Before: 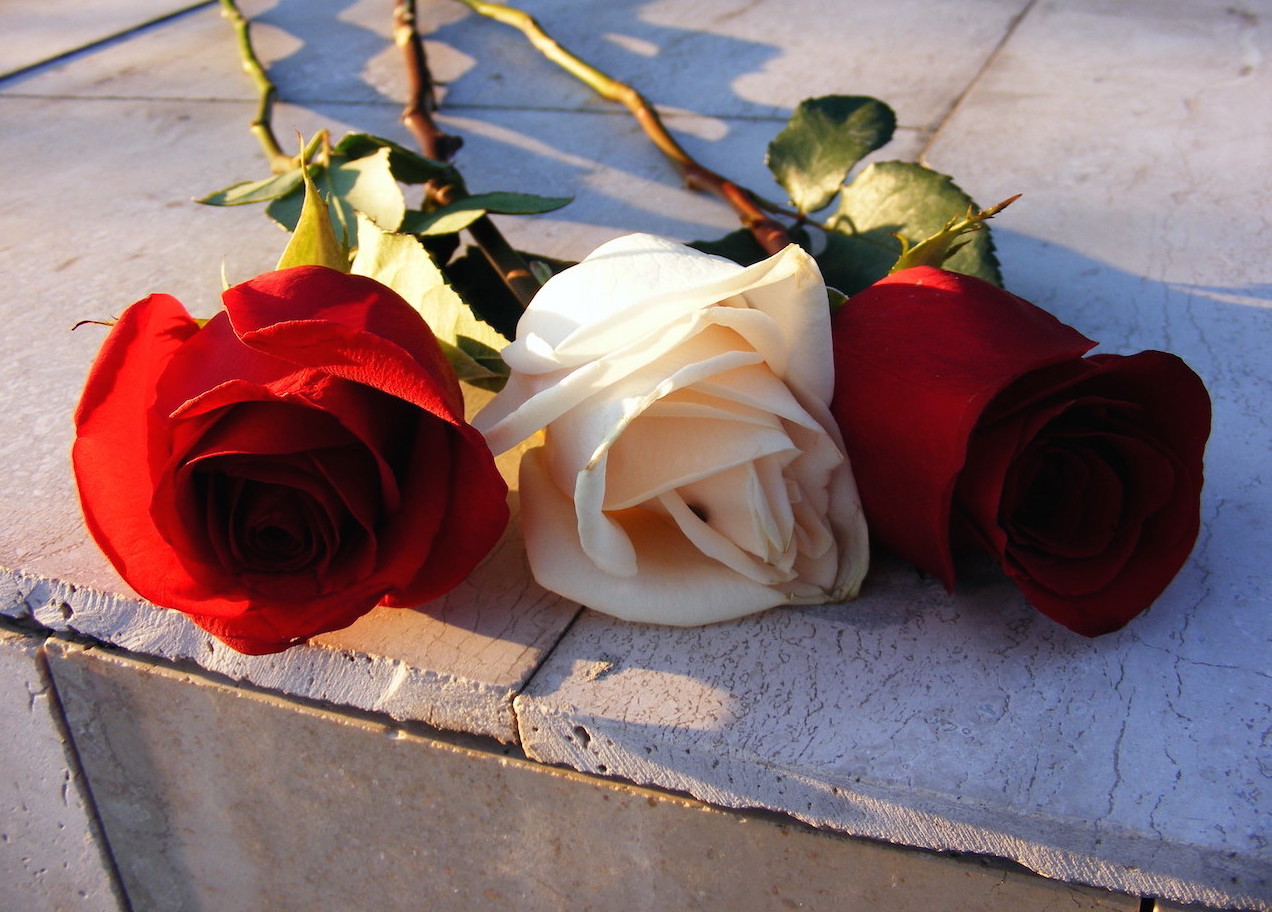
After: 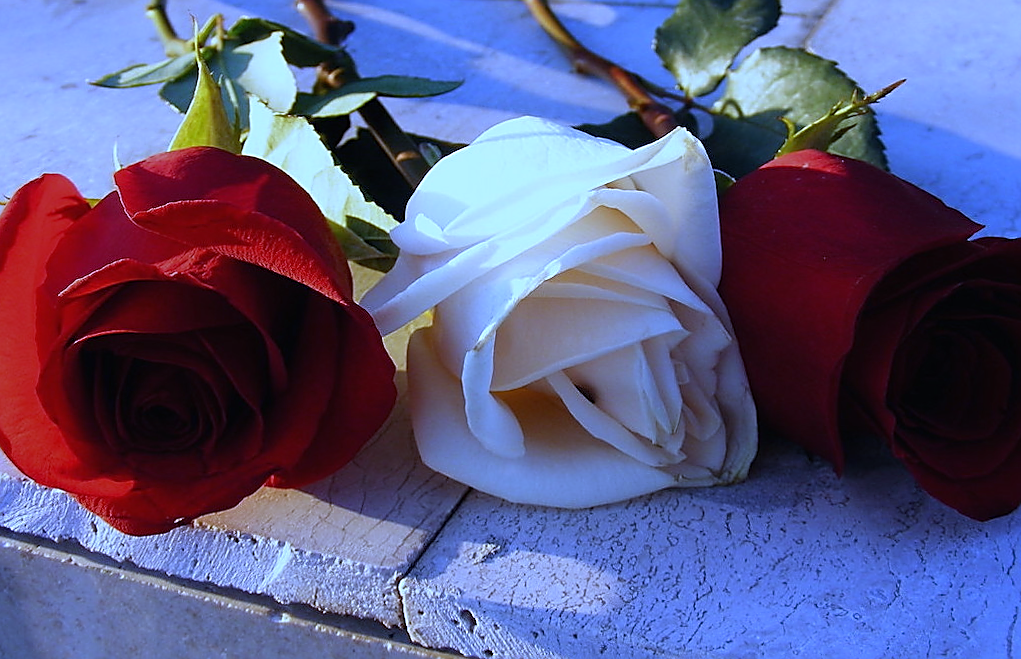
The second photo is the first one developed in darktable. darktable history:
sharpen: radius 1.4, amount 1.25, threshold 0.7
white balance: red 0.766, blue 1.537
exposure: exposure -0.157 EV, compensate highlight preservation false
rotate and perspective: rotation 0.226°, lens shift (vertical) -0.042, crop left 0.023, crop right 0.982, crop top 0.006, crop bottom 0.994
crop: left 7.856%, top 11.836%, right 10.12%, bottom 15.387%
